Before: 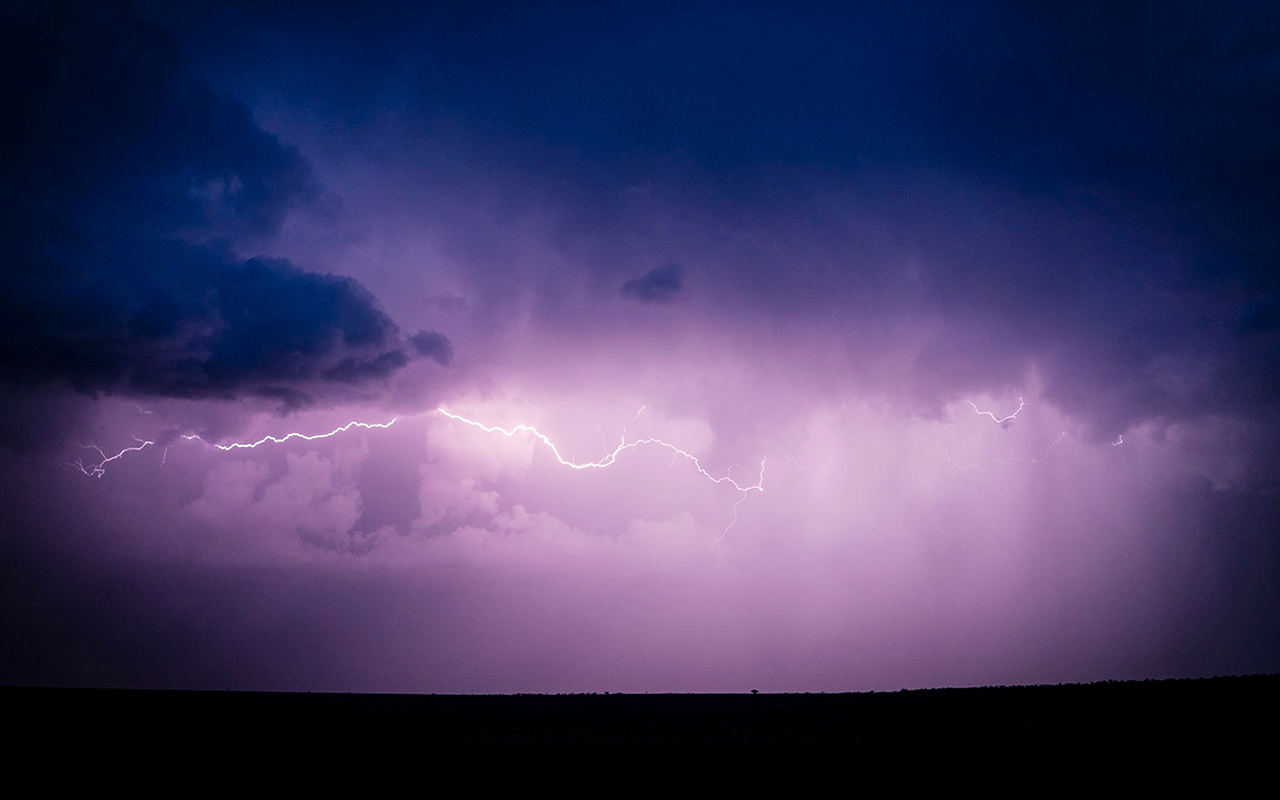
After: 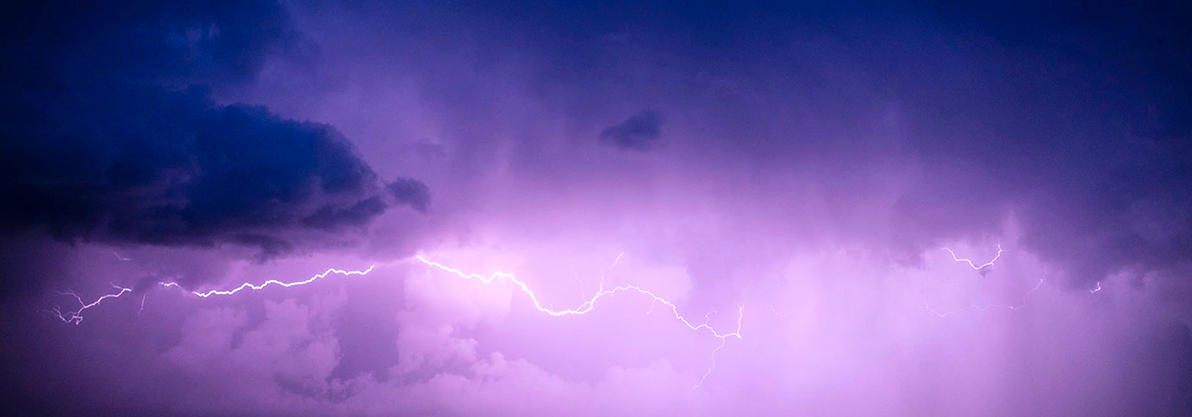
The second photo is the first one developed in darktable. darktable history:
color zones: curves: ch2 [(0, 0.5) (0.143, 0.517) (0.286, 0.571) (0.429, 0.522) (0.571, 0.5) (0.714, 0.5) (0.857, 0.5) (1, 0.5)]
color calibration: illuminant as shot in camera, x 0.358, y 0.373, temperature 4628.91 K
white balance: red 1.066, blue 1.119
crop: left 1.744%, top 19.225%, right 5.069%, bottom 28.357%
shadows and highlights: shadows -23.08, highlights 46.15, soften with gaussian
